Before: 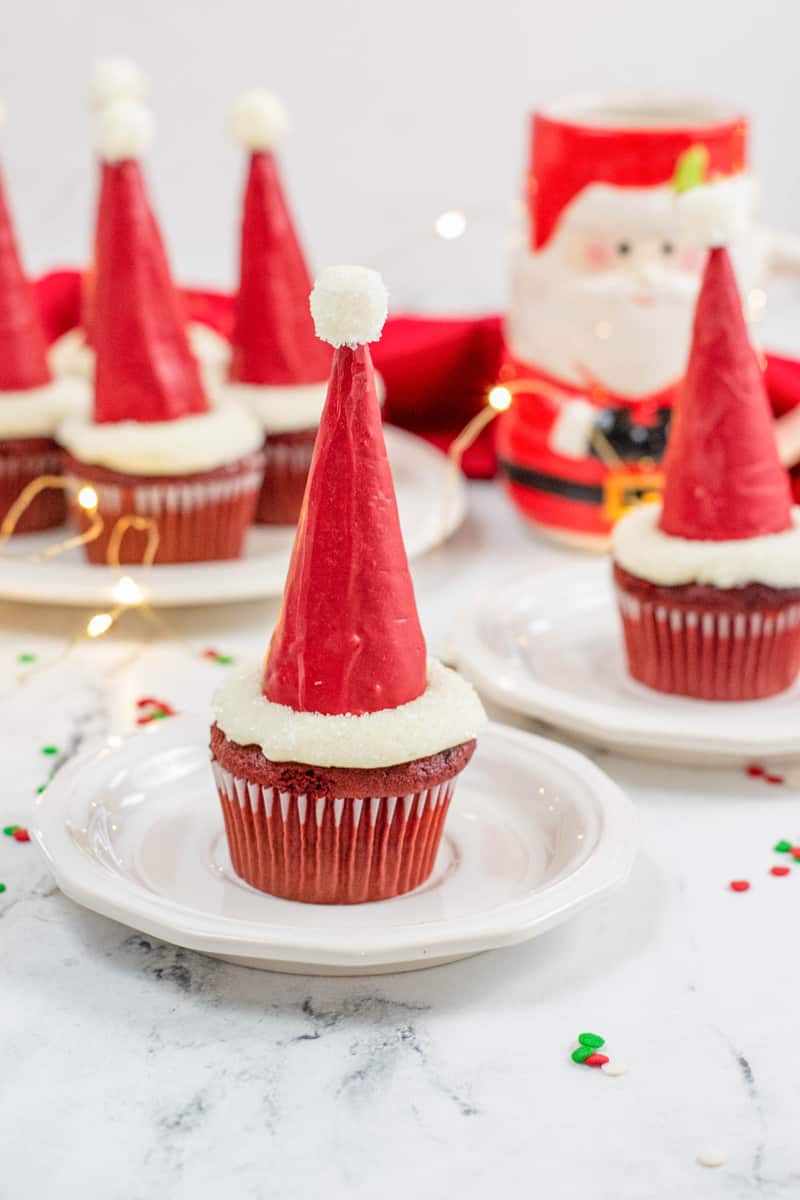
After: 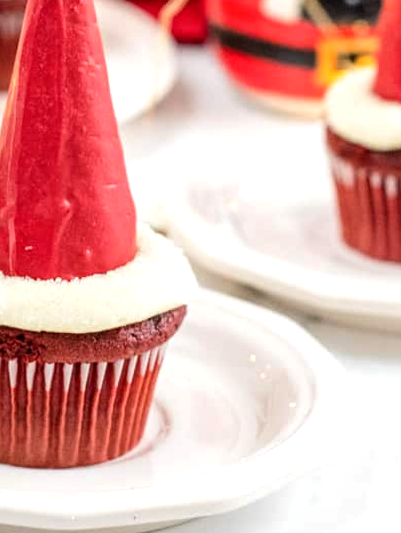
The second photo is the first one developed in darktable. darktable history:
contrast brightness saturation: contrast 0.05
tone equalizer: -8 EV -0.417 EV, -7 EV -0.389 EV, -6 EV -0.333 EV, -5 EV -0.222 EV, -3 EV 0.222 EV, -2 EV 0.333 EV, -1 EV 0.389 EV, +0 EV 0.417 EV, edges refinement/feathering 500, mask exposure compensation -1.57 EV, preserve details no
crop: left 35.03%, top 36.625%, right 14.663%, bottom 20.057%
rotate and perspective: lens shift (horizontal) -0.055, automatic cropping off
